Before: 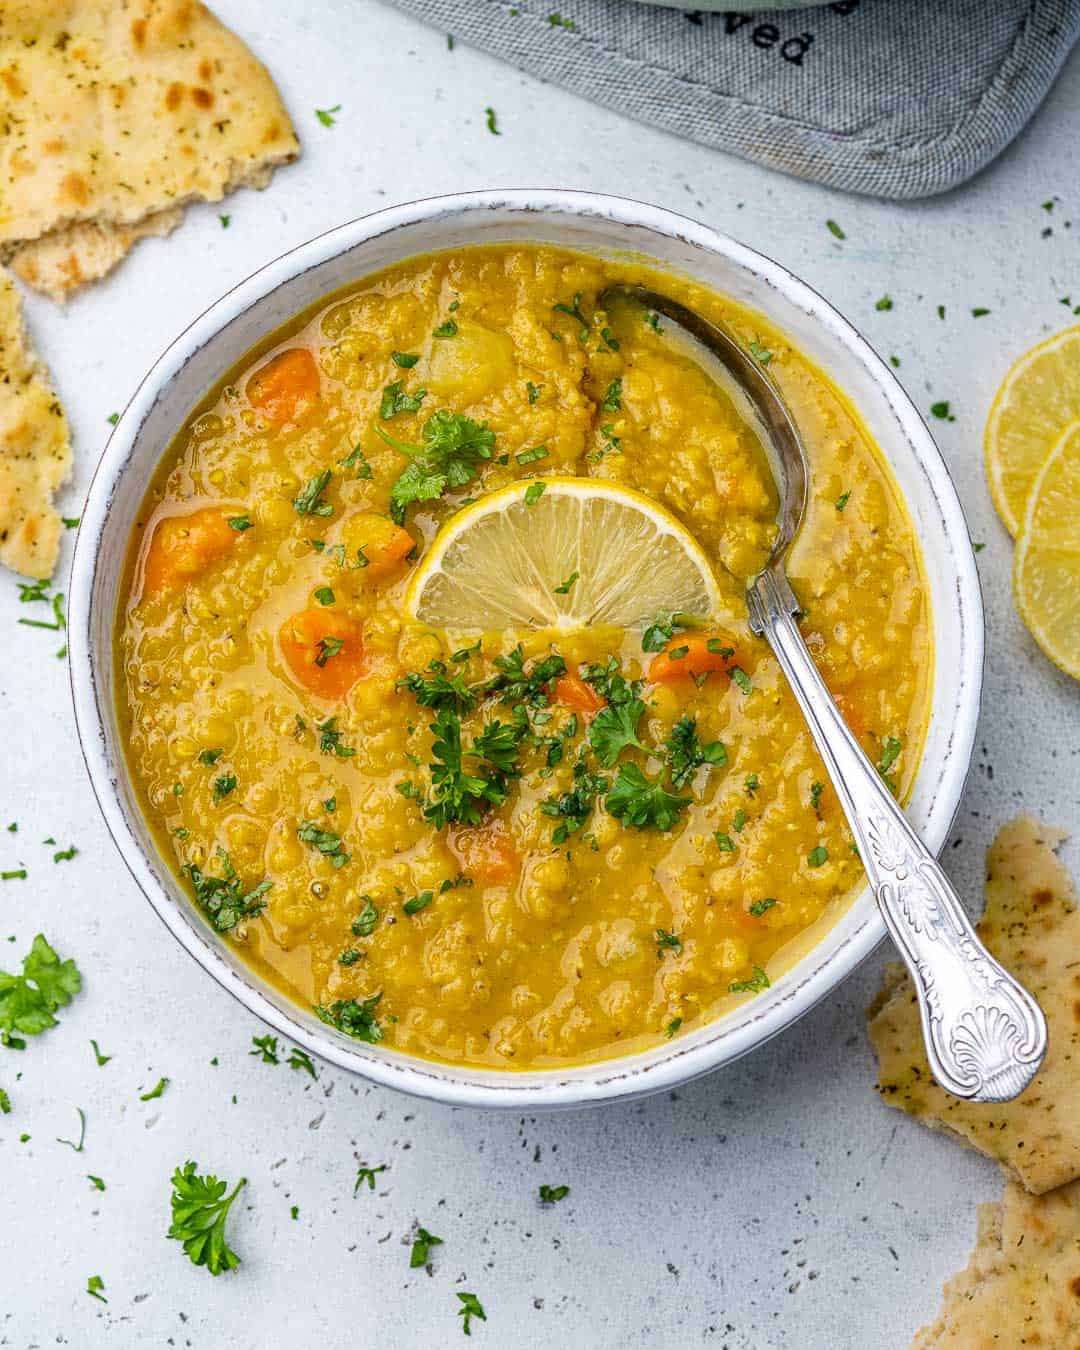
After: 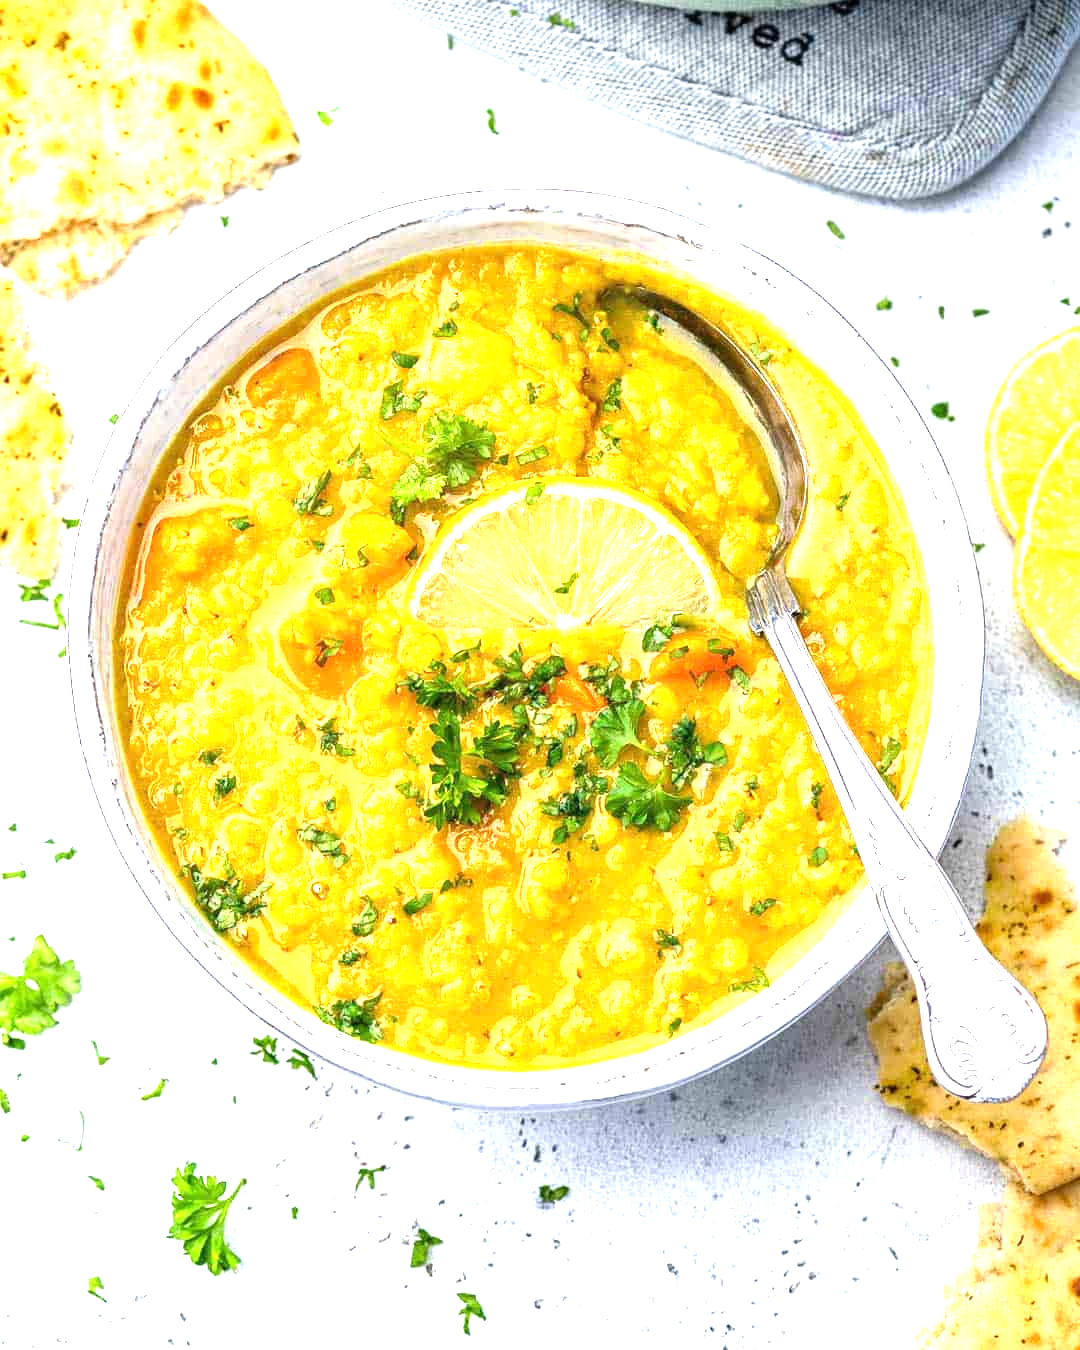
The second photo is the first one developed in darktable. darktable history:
exposure: black level correction 0, exposure 1.494 EV, compensate highlight preservation false
